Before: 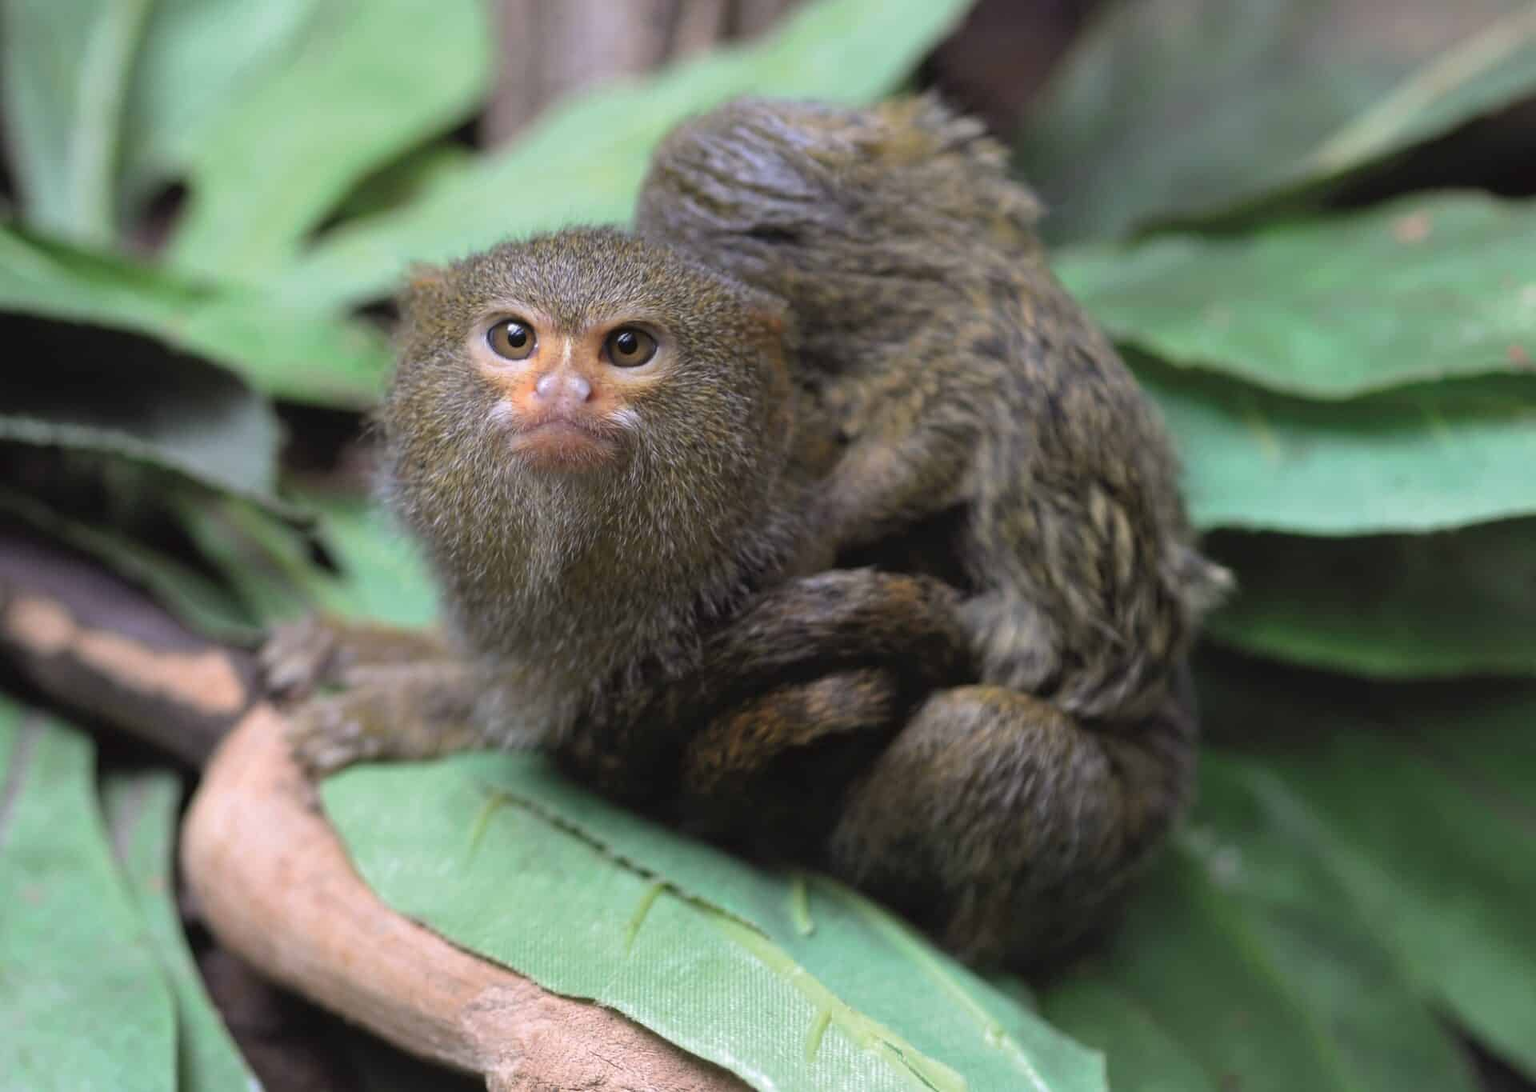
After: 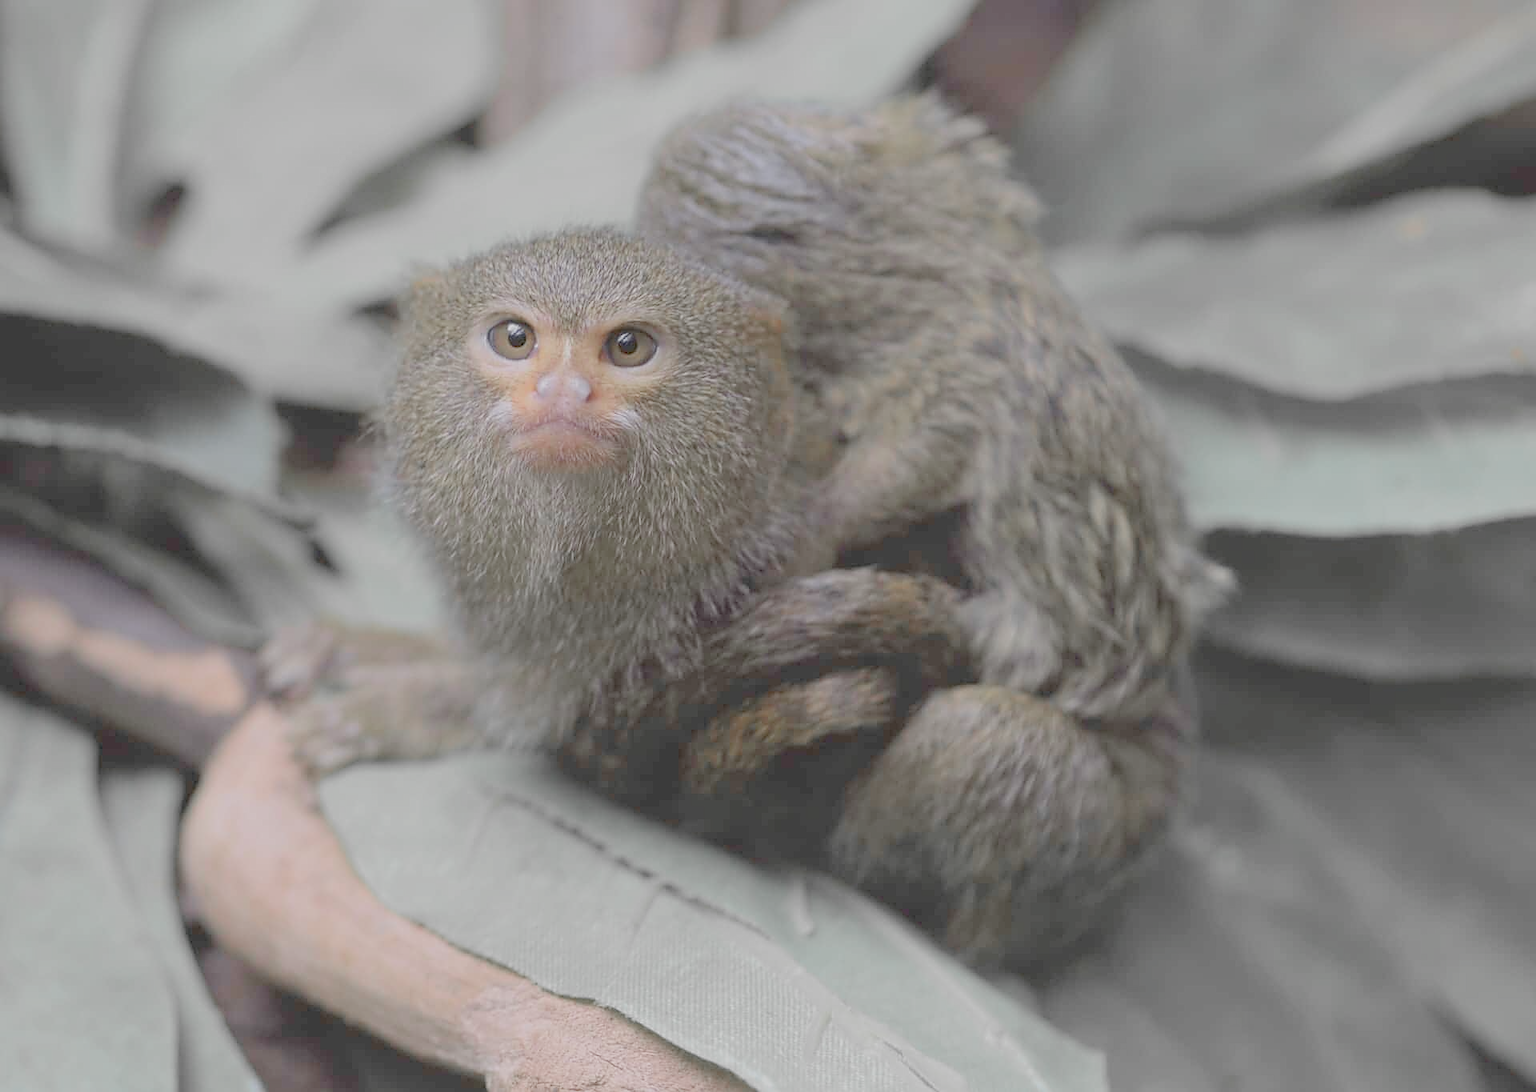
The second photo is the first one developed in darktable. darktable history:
color zones: curves: ch1 [(0, 0.679) (0.143, 0.647) (0.286, 0.261) (0.378, -0.011) (0.571, 0.396) (0.714, 0.399) (0.857, 0.406) (1, 0.679)]
sharpen: on, module defaults
exposure: black level correction 0, exposure -0.699 EV, compensate highlight preservation false
